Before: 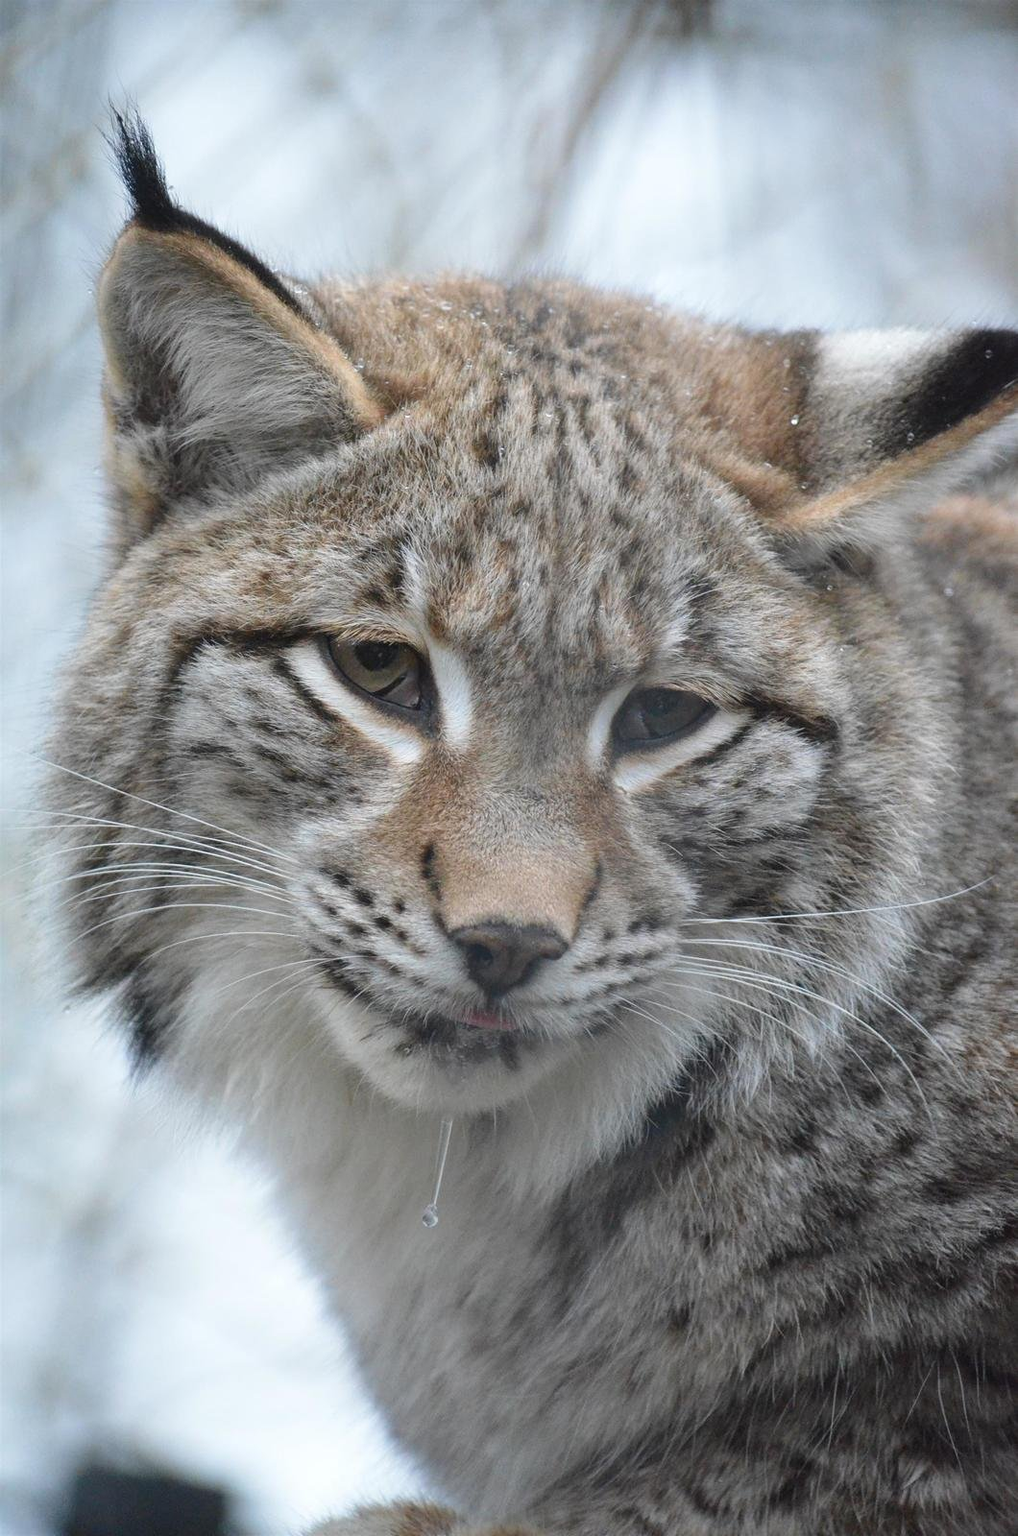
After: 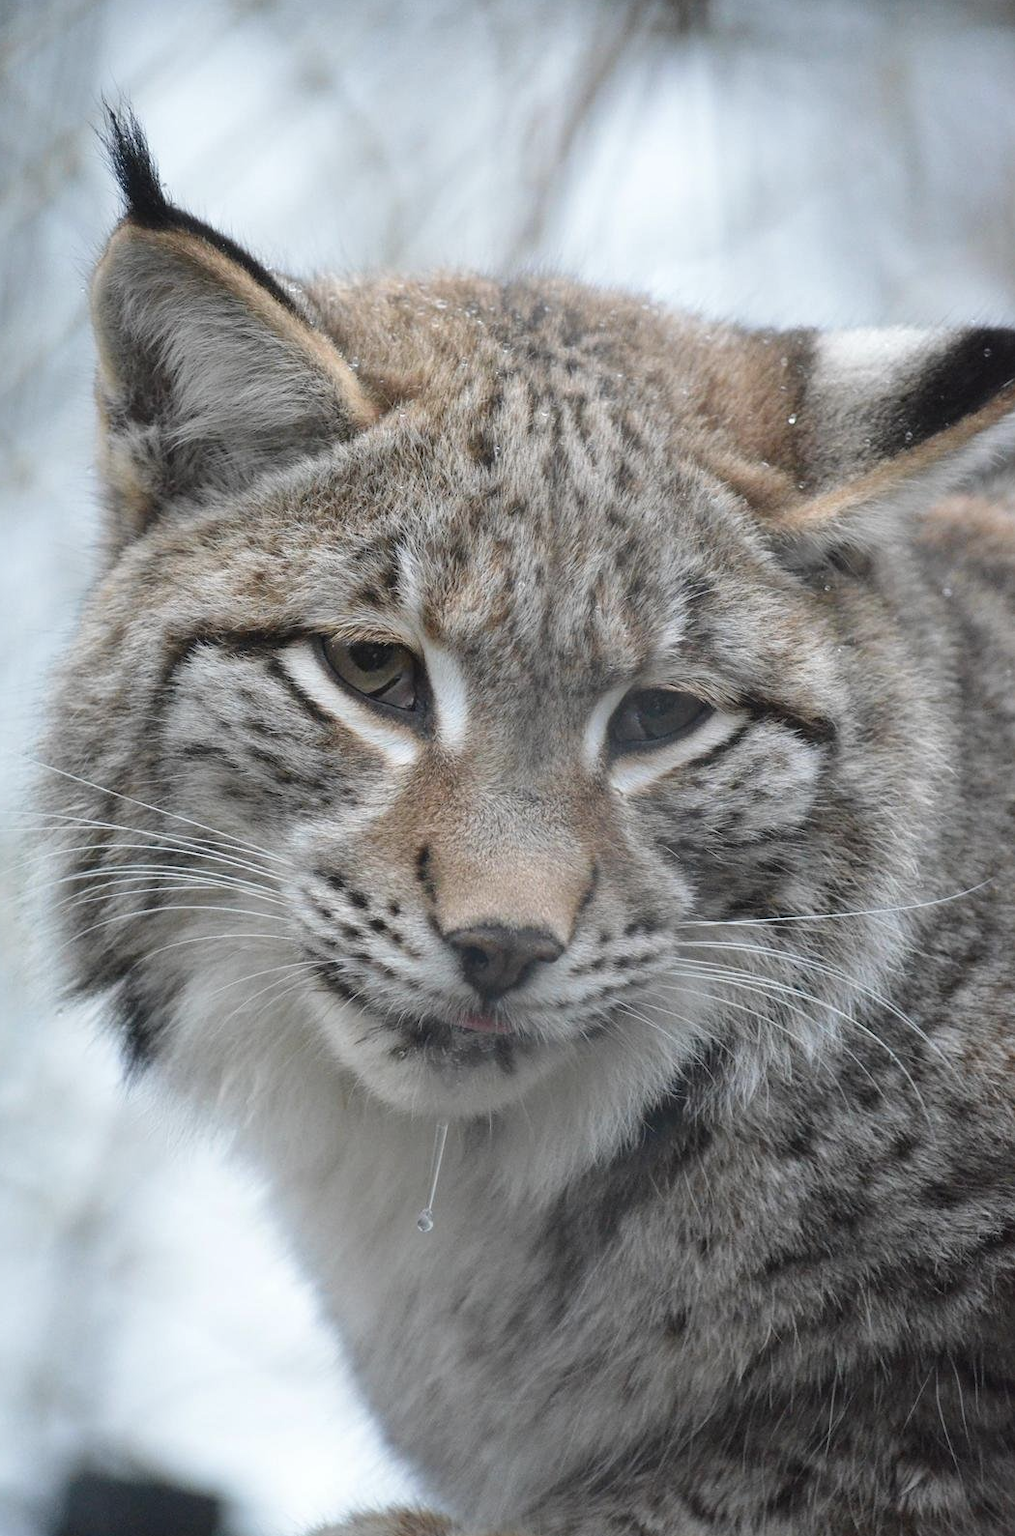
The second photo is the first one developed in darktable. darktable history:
contrast brightness saturation: saturation -0.165
crop and rotate: left 0.83%, top 0.333%, bottom 0.315%
